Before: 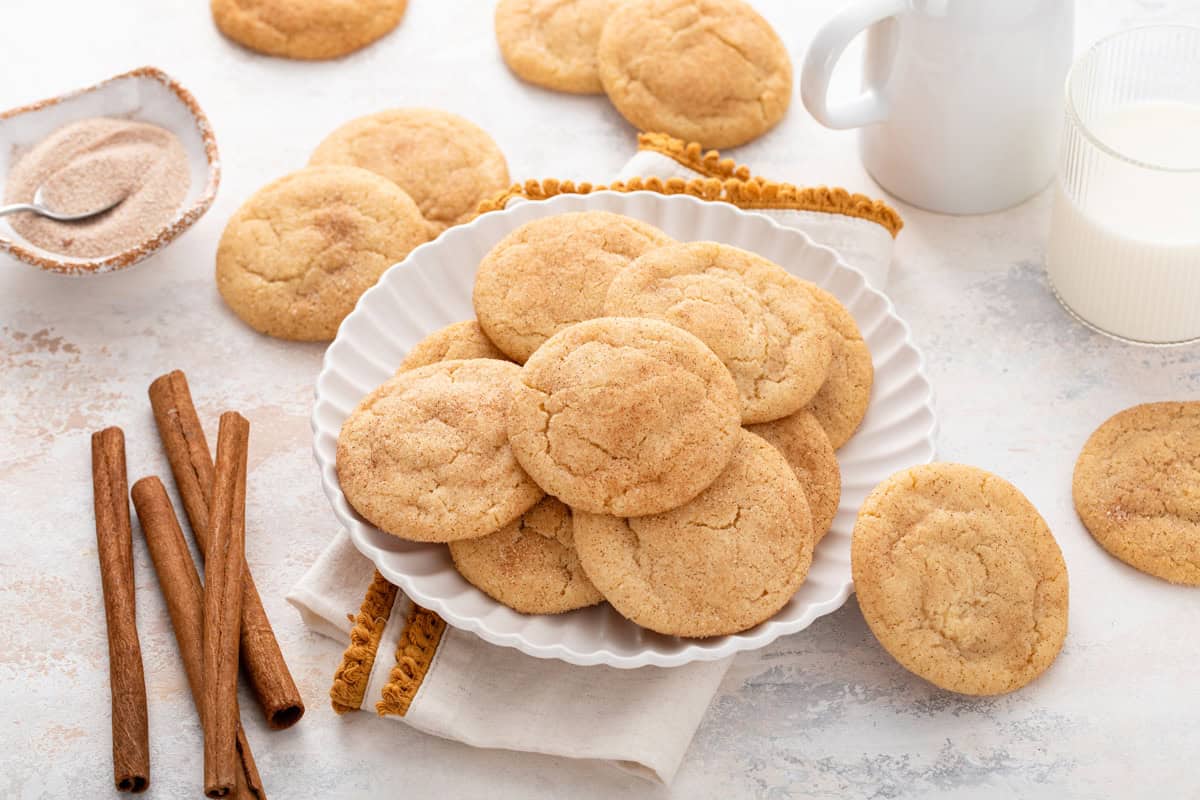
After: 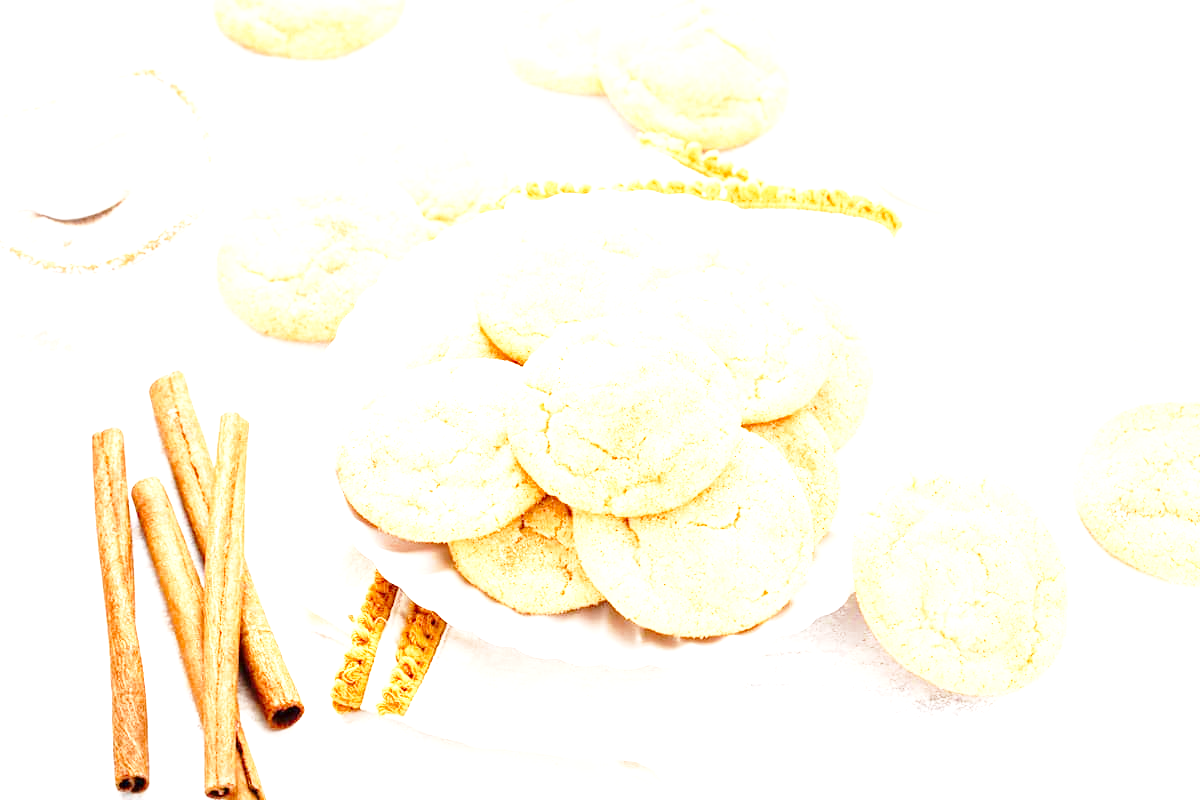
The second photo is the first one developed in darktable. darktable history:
local contrast: mode bilateral grid, contrast 20, coarseness 50, detail 130%, midtone range 0.2
base curve: curves: ch0 [(0, 0) (0.028, 0.03) (0.121, 0.232) (0.46, 0.748) (0.859, 0.968) (1, 1)], preserve colors none
exposure: exposure 2.003 EV, compensate highlight preservation false
